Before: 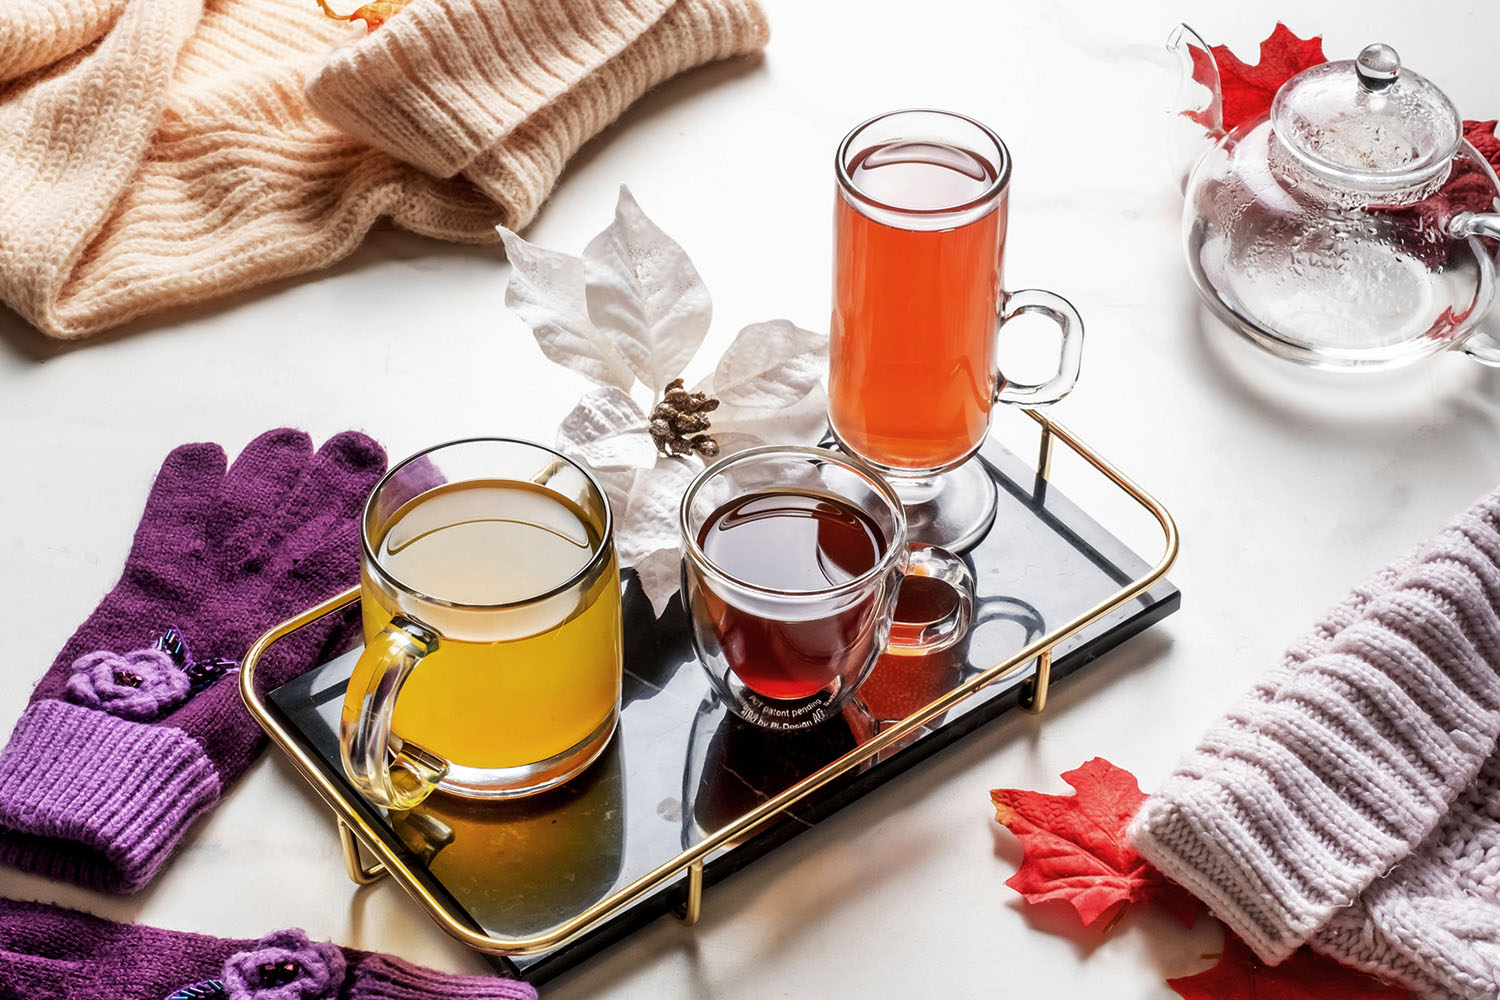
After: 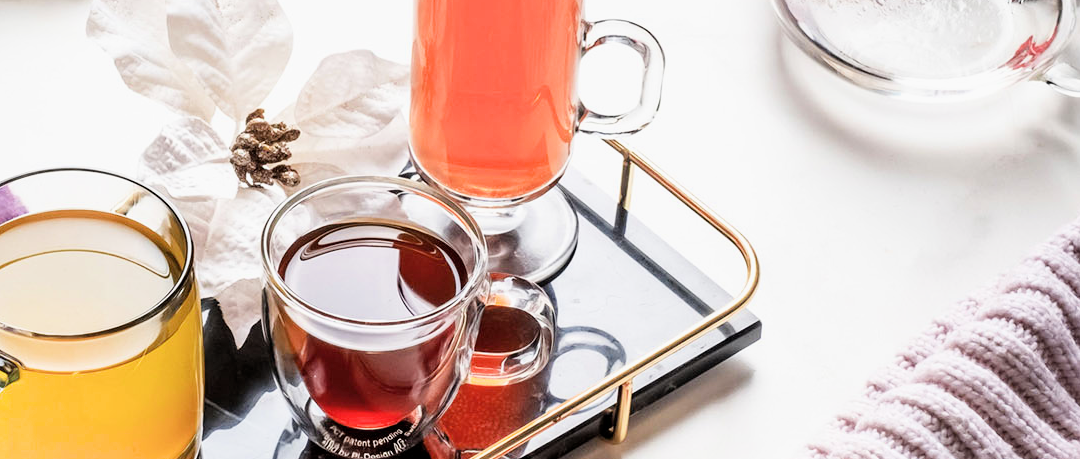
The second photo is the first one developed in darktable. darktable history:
crop and rotate: left 27.938%, top 27.046%, bottom 27.046%
filmic rgb: white relative exposure 3.85 EV, hardness 4.3
rgb levels: preserve colors max RGB
exposure: black level correction 0, exposure 0.95 EV, compensate exposure bias true, compensate highlight preservation false
